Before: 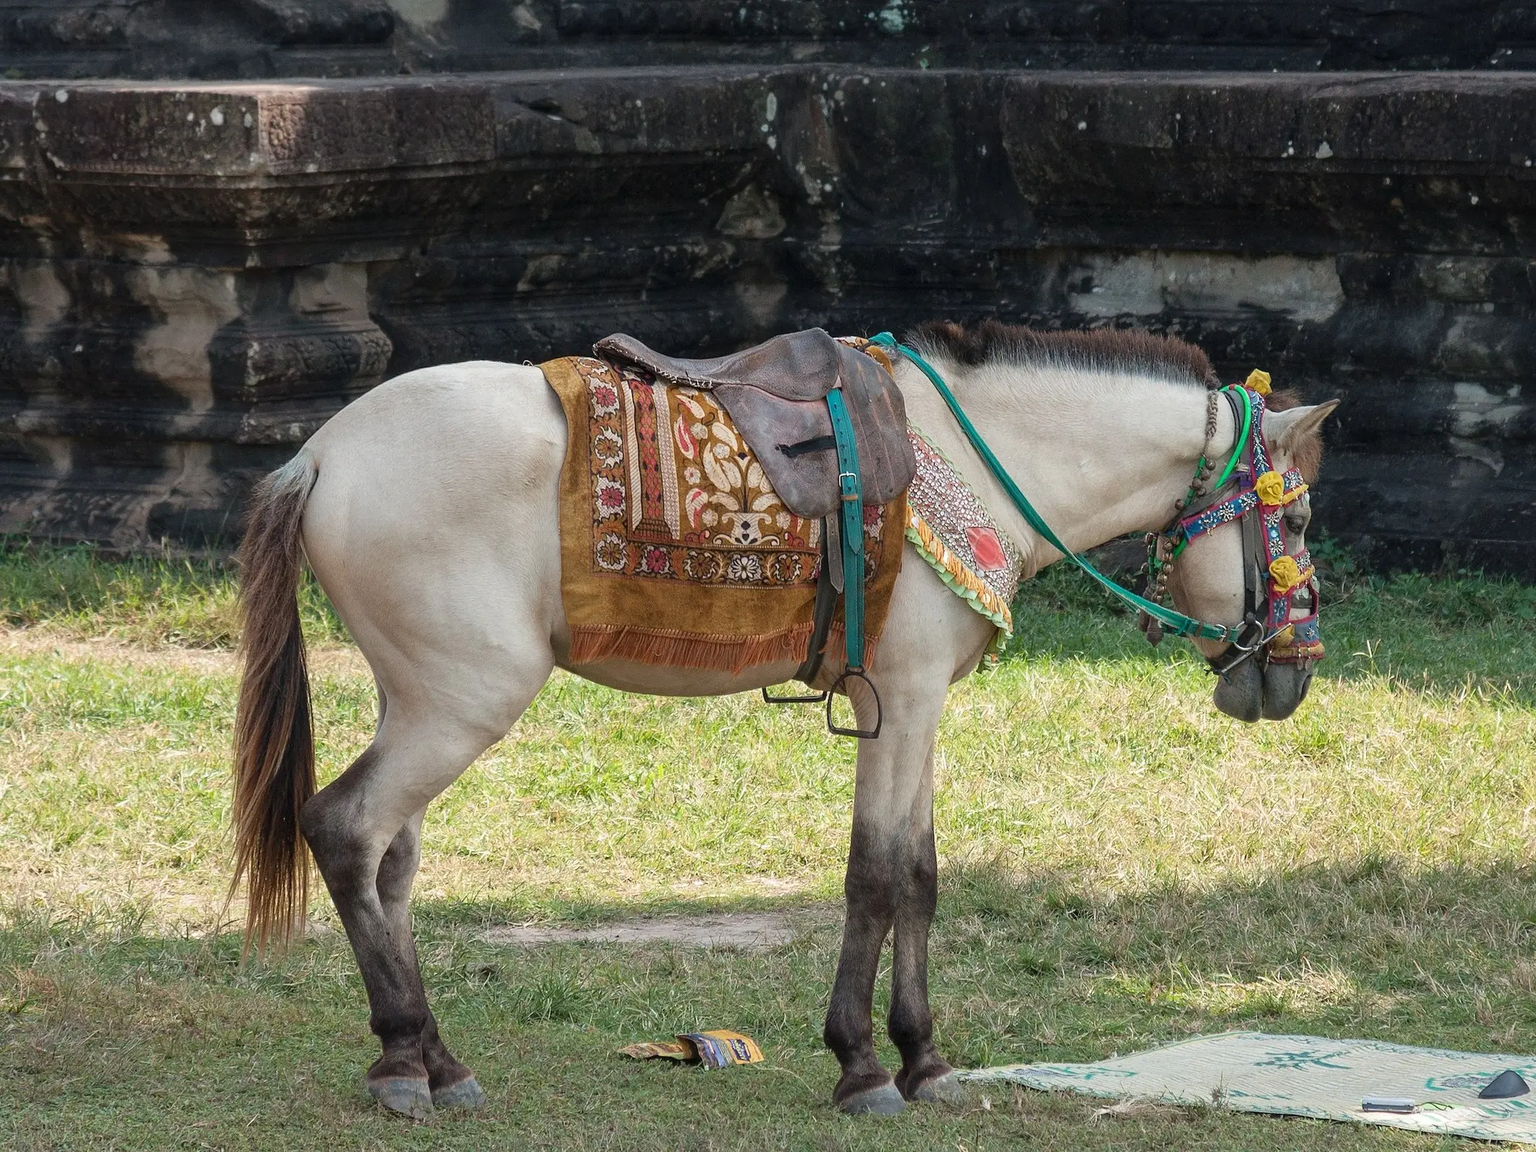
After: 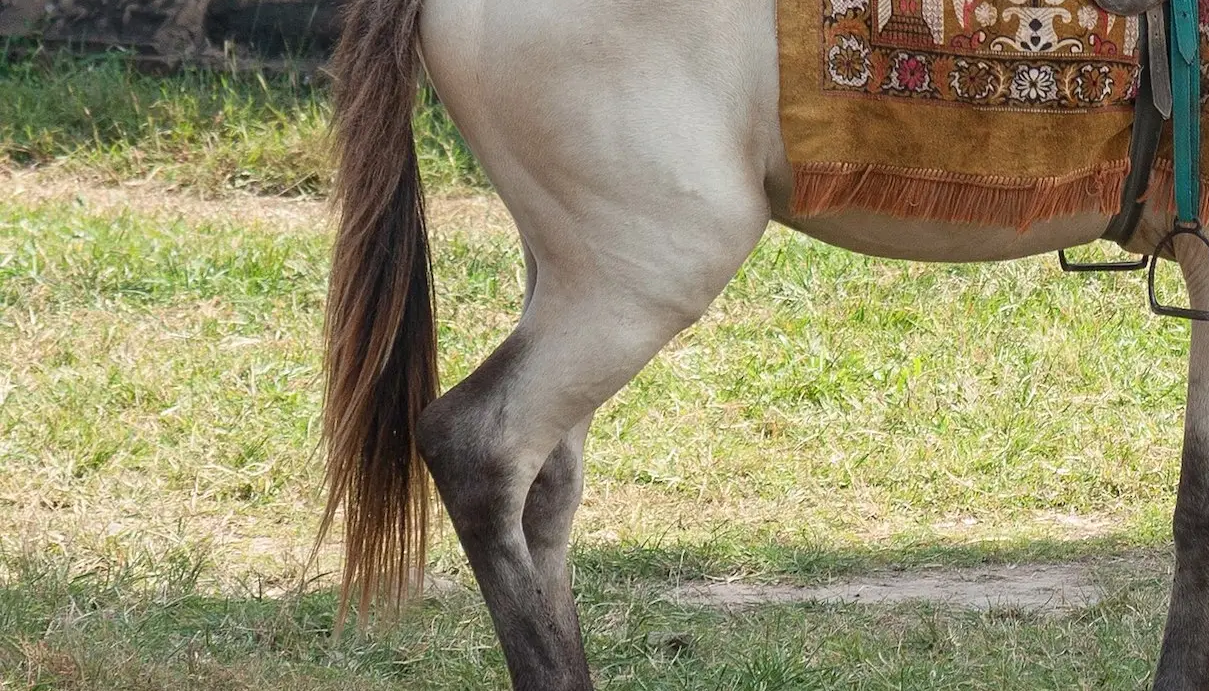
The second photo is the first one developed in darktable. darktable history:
crop: top 44.08%, right 43.291%, bottom 12.726%
